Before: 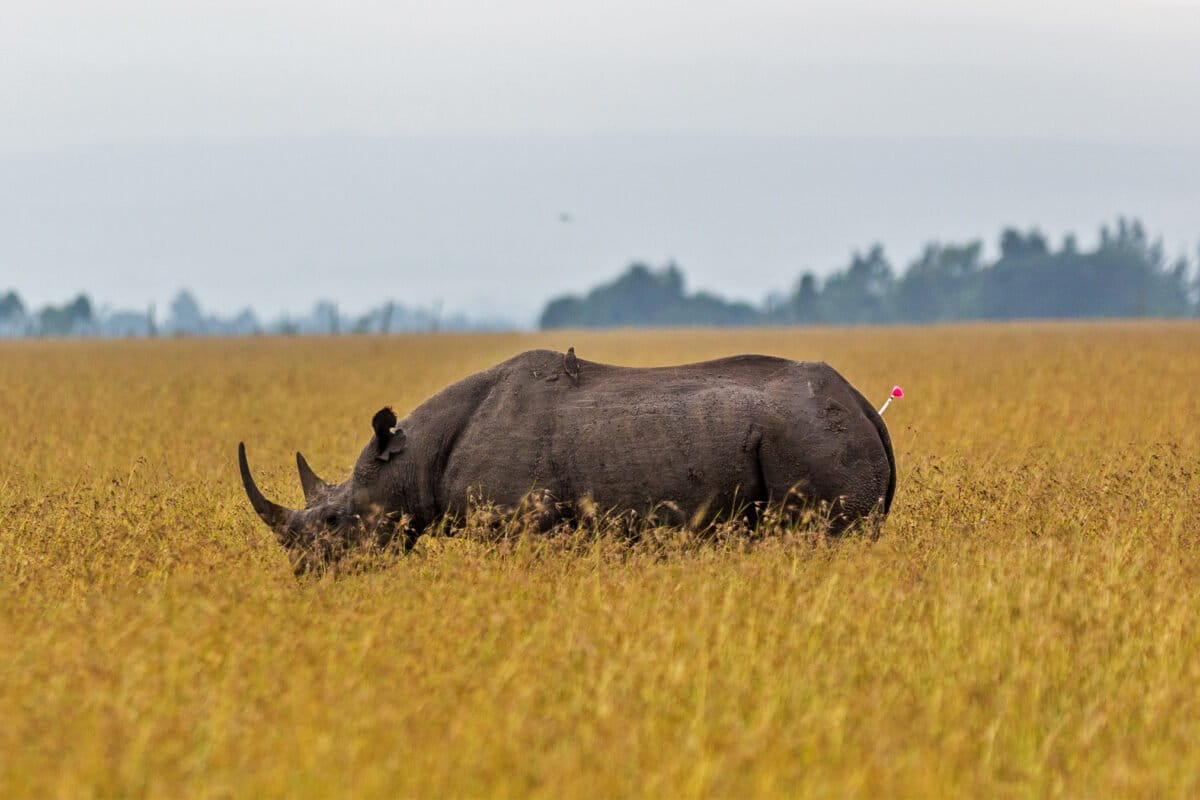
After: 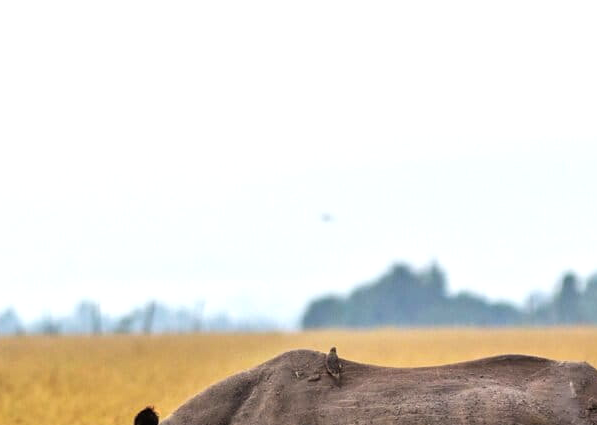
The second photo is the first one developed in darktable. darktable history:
tone equalizer: -8 EV -0.768 EV, -7 EV -0.681 EV, -6 EV -0.604 EV, -5 EV -0.402 EV, -3 EV 0.393 EV, -2 EV 0.6 EV, -1 EV 0.686 EV, +0 EV 0.747 EV
crop: left 19.839%, right 30.361%, bottom 46.828%
